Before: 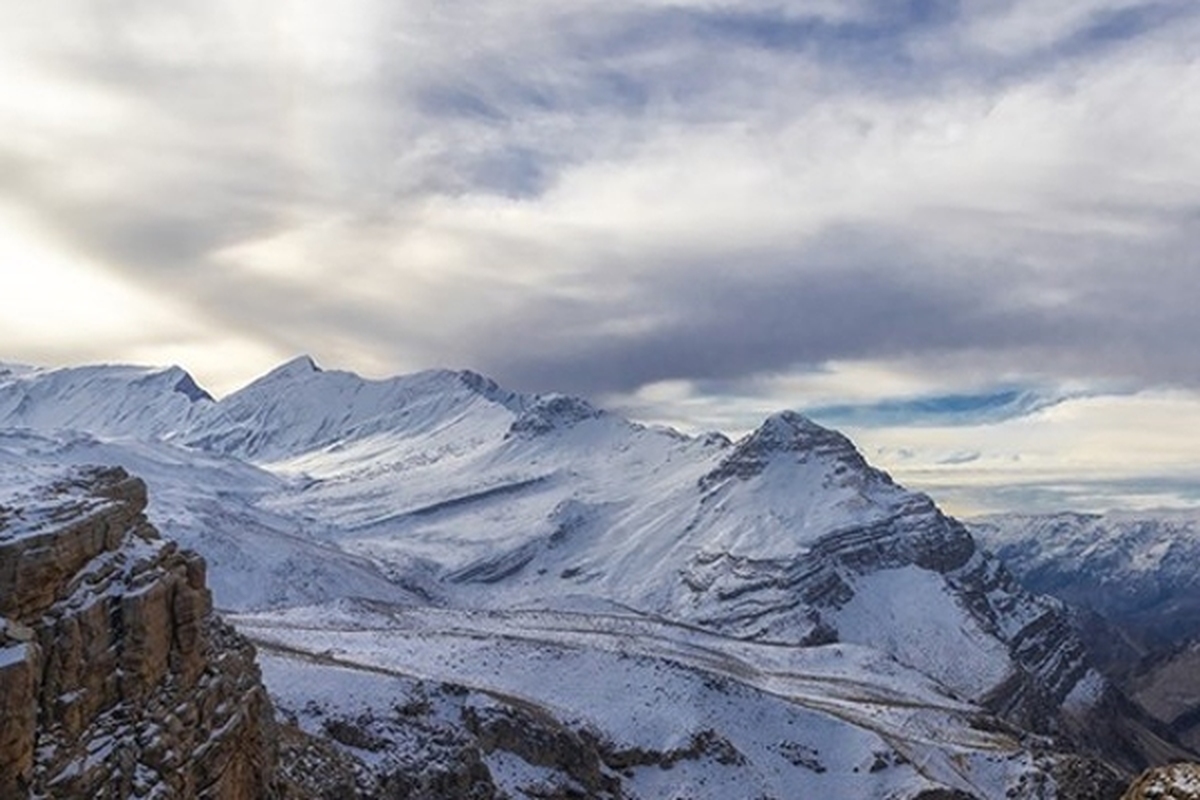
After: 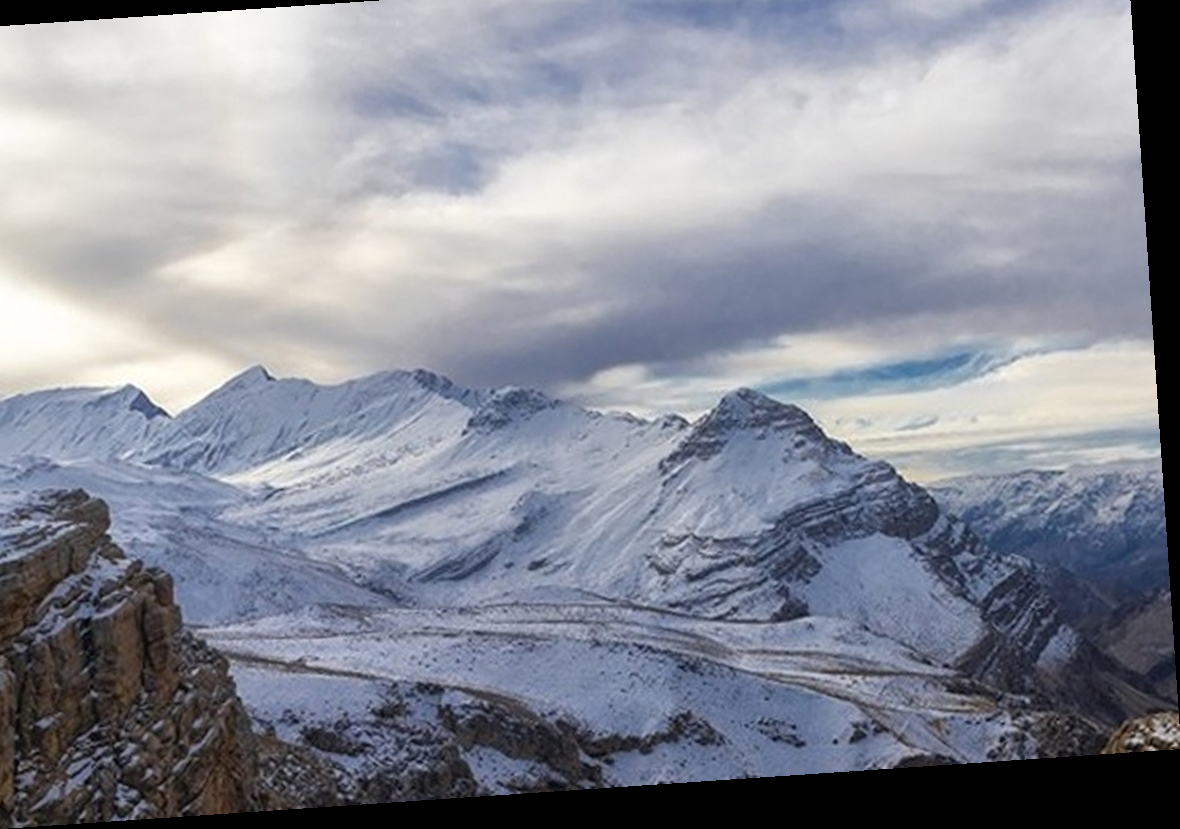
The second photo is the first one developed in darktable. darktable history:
crop and rotate: angle 3.88°, left 5.686%, top 5.718%
